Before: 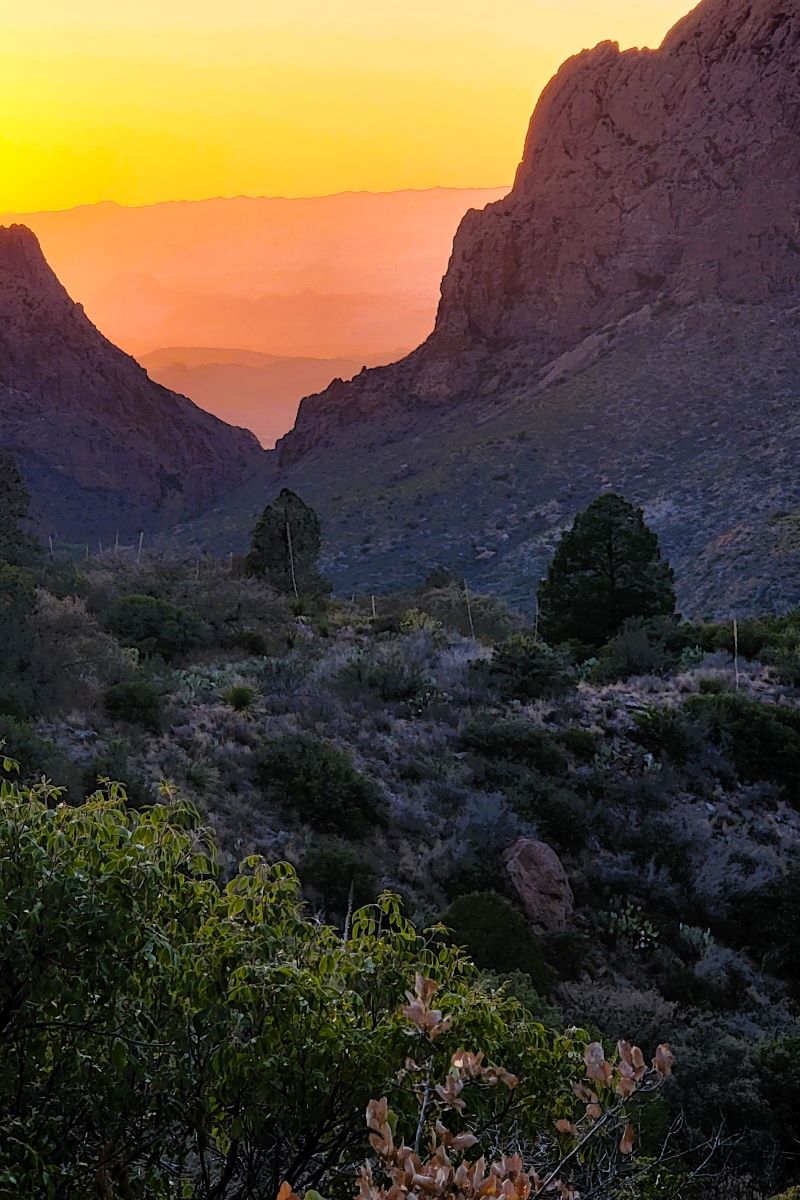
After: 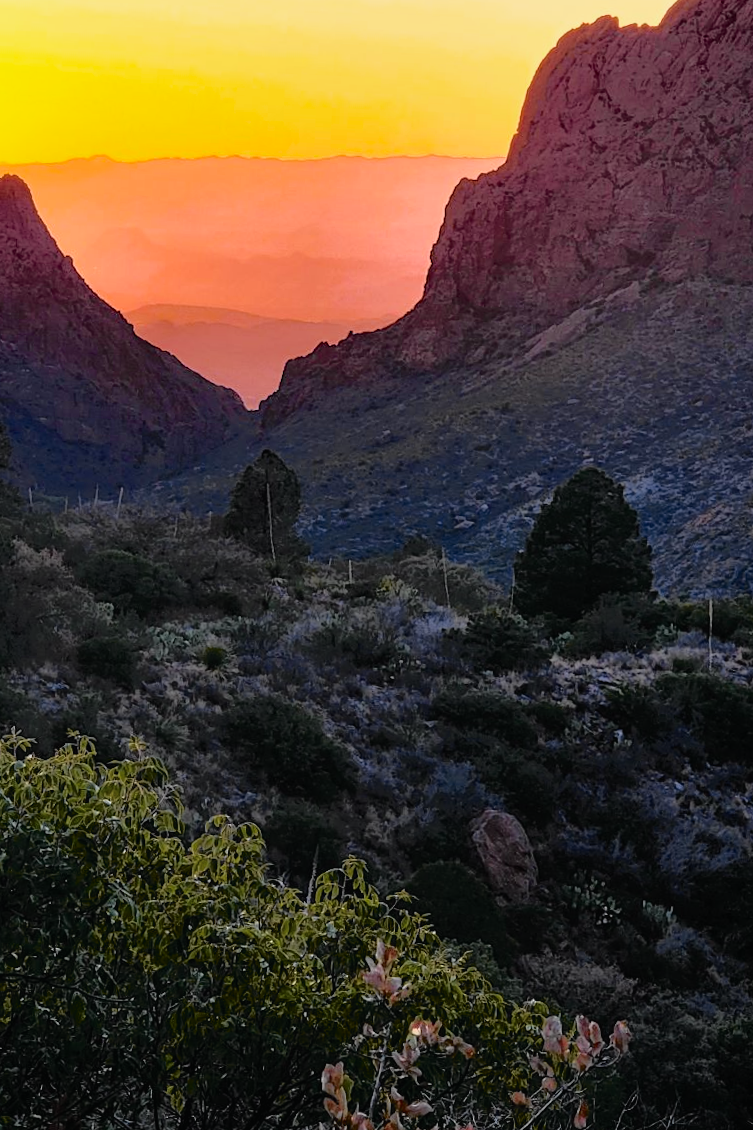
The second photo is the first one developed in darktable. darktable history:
crop and rotate: angle -2.38°
tone curve: curves: ch0 [(0, 0.009) (0.105, 0.08) (0.195, 0.18) (0.283, 0.316) (0.384, 0.434) (0.485, 0.531) (0.638, 0.69) (0.81, 0.872) (1, 0.977)]; ch1 [(0, 0) (0.161, 0.092) (0.35, 0.33) (0.379, 0.401) (0.456, 0.469) (0.502, 0.5) (0.525, 0.518) (0.586, 0.617) (0.635, 0.655) (1, 1)]; ch2 [(0, 0) (0.371, 0.362) (0.437, 0.437) (0.48, 0.49) (0.53, 0.515) (0.56, 0.571) (0.622, 0.606) (1, 1)], color space Lab, independent channels, preserve colors none
color balance rgb: perceptual saturation grading › global saturation 8.89%, saturation formula JzAzBz (2021)
exposure: exposure -0.116 EV, compensate exposure bias true, compensate highlight preservation false
